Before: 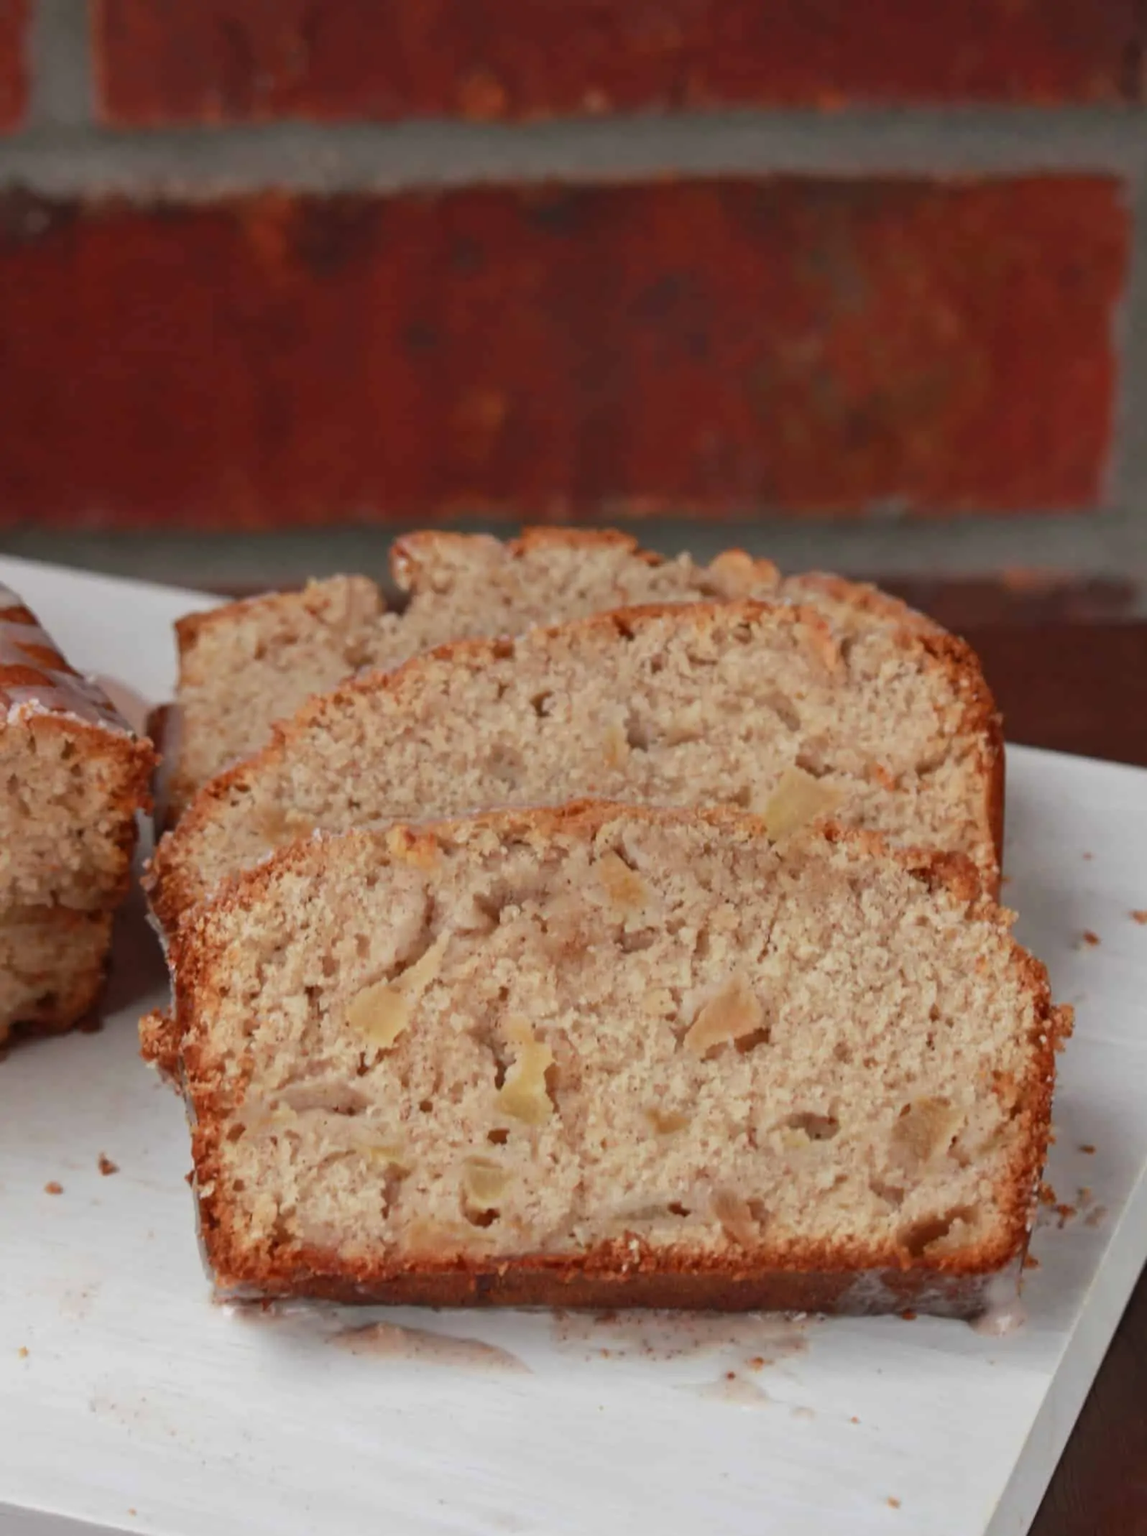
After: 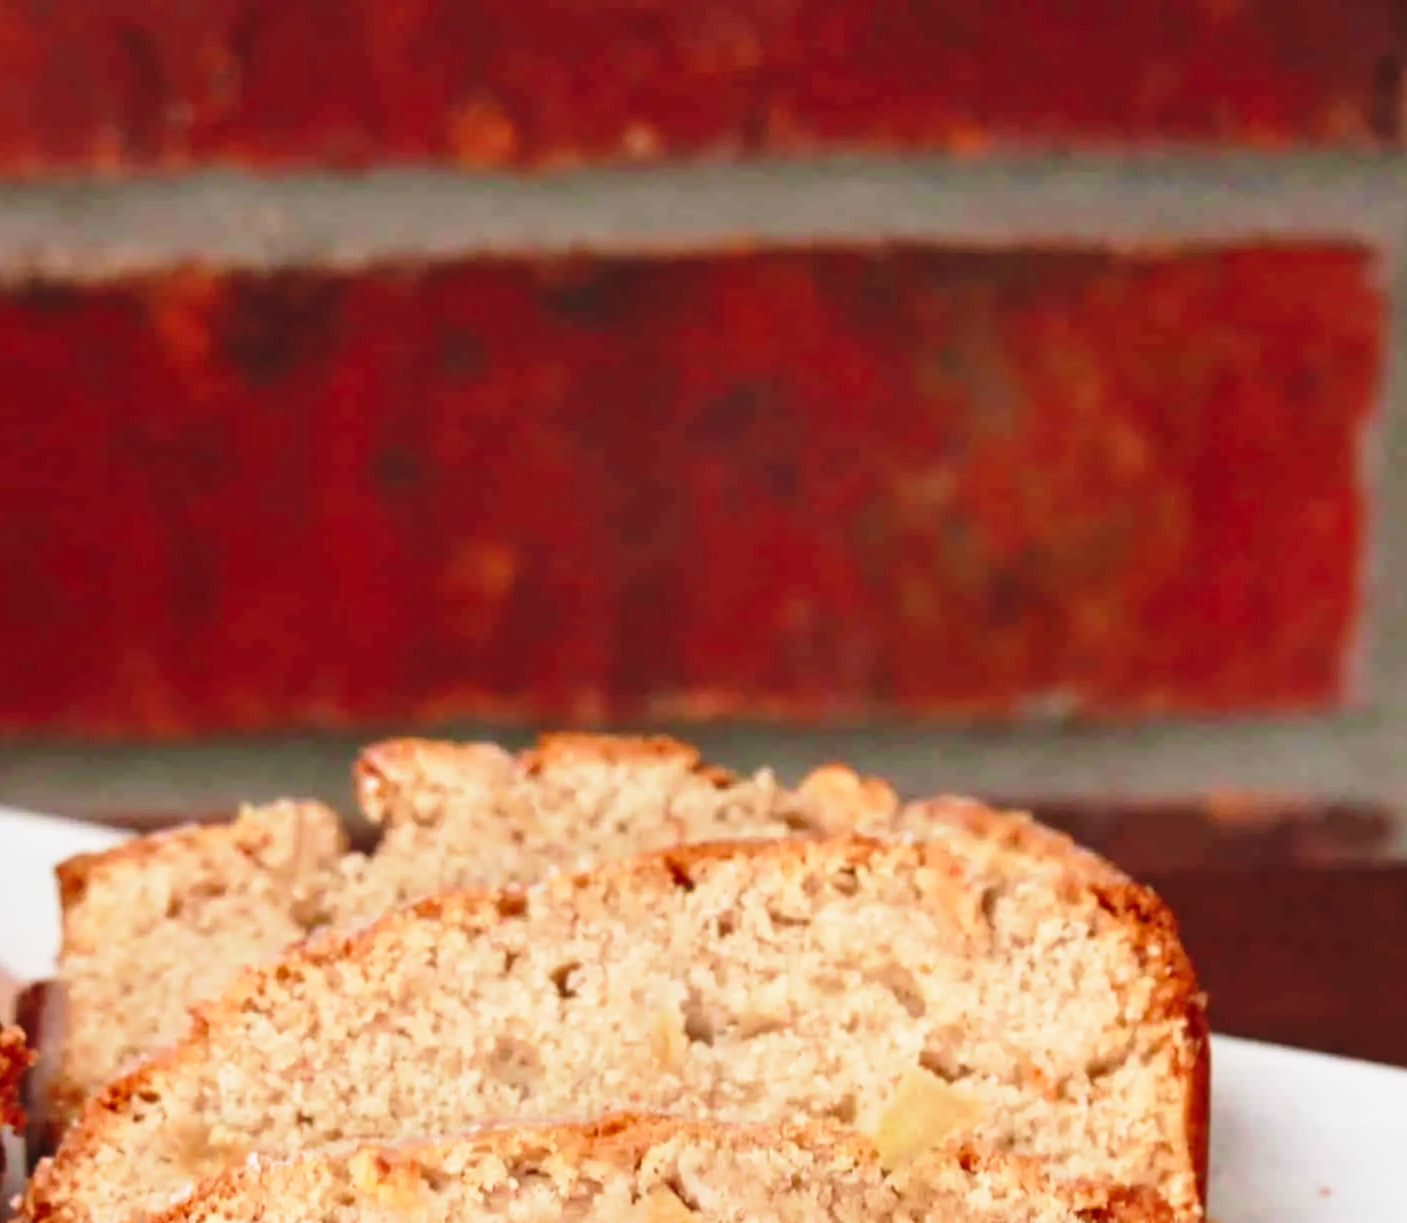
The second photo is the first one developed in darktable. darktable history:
velvia: on, module defaults
crop and rotate: left 11.812%, bottom 42.776%
base curve: curves: ch0 [(0, 0) (0.026, 0.03) (0.109, 0.232) (0.351, 0.748) (0.669, 0.968) (1, 1)], preserve colors none
